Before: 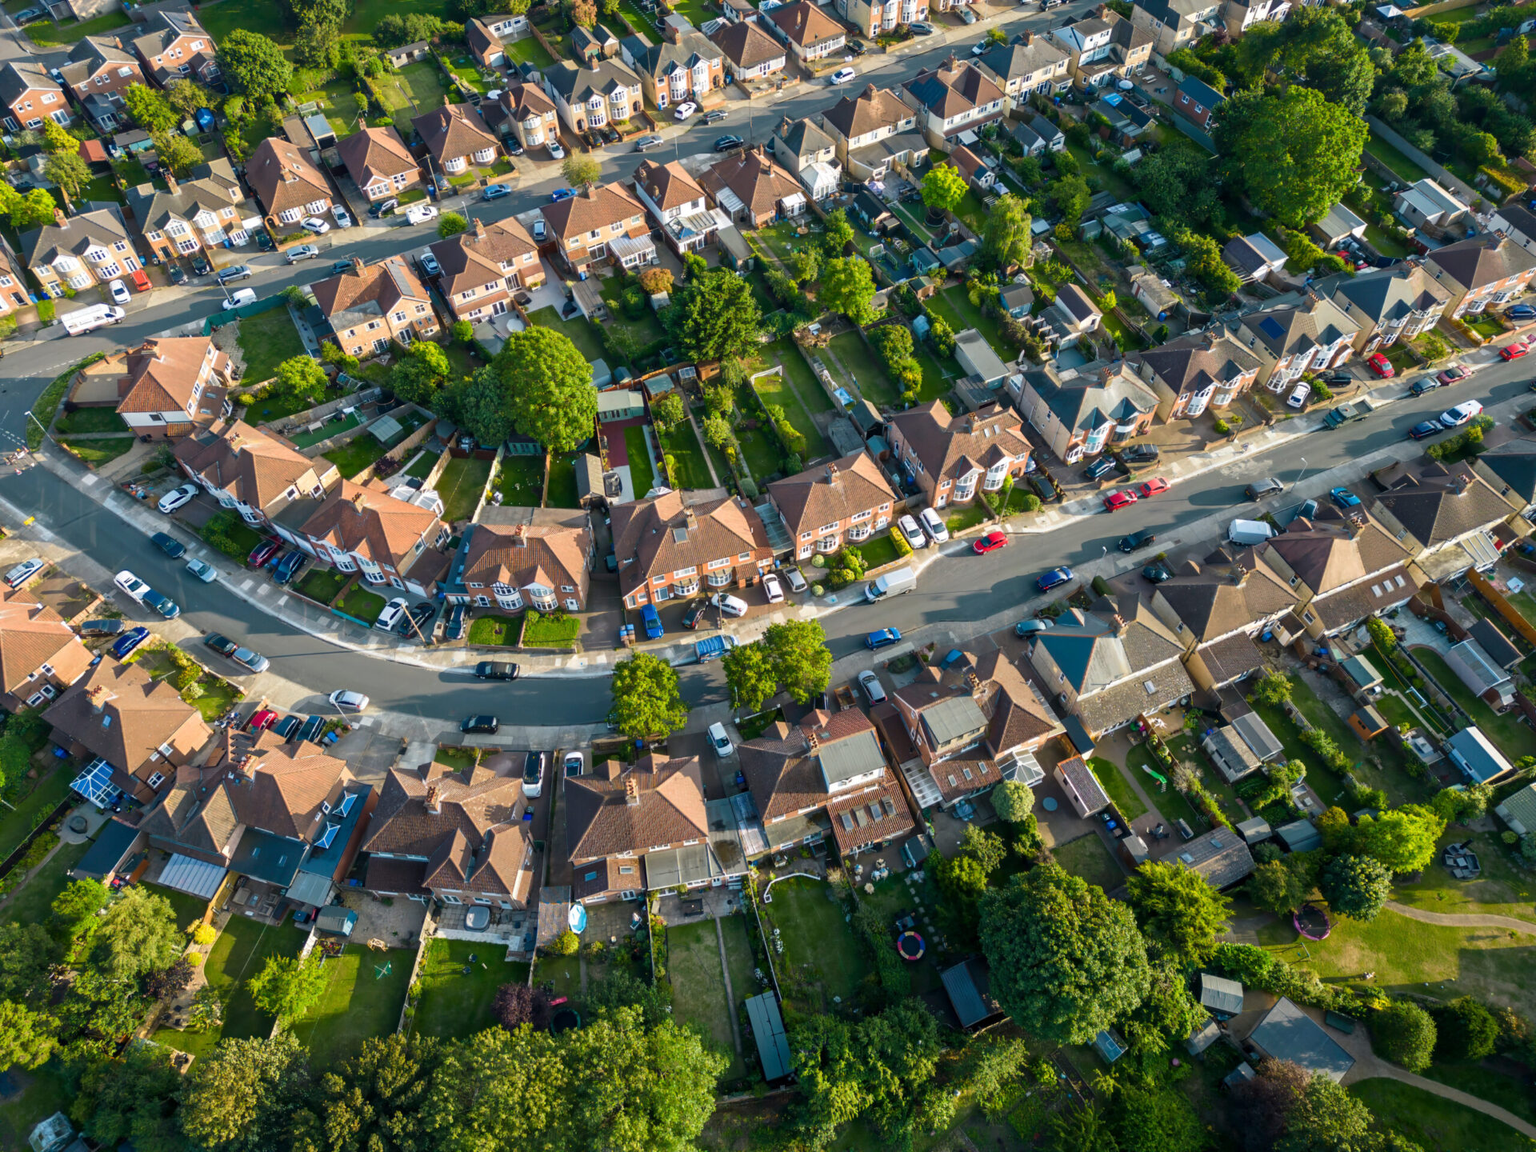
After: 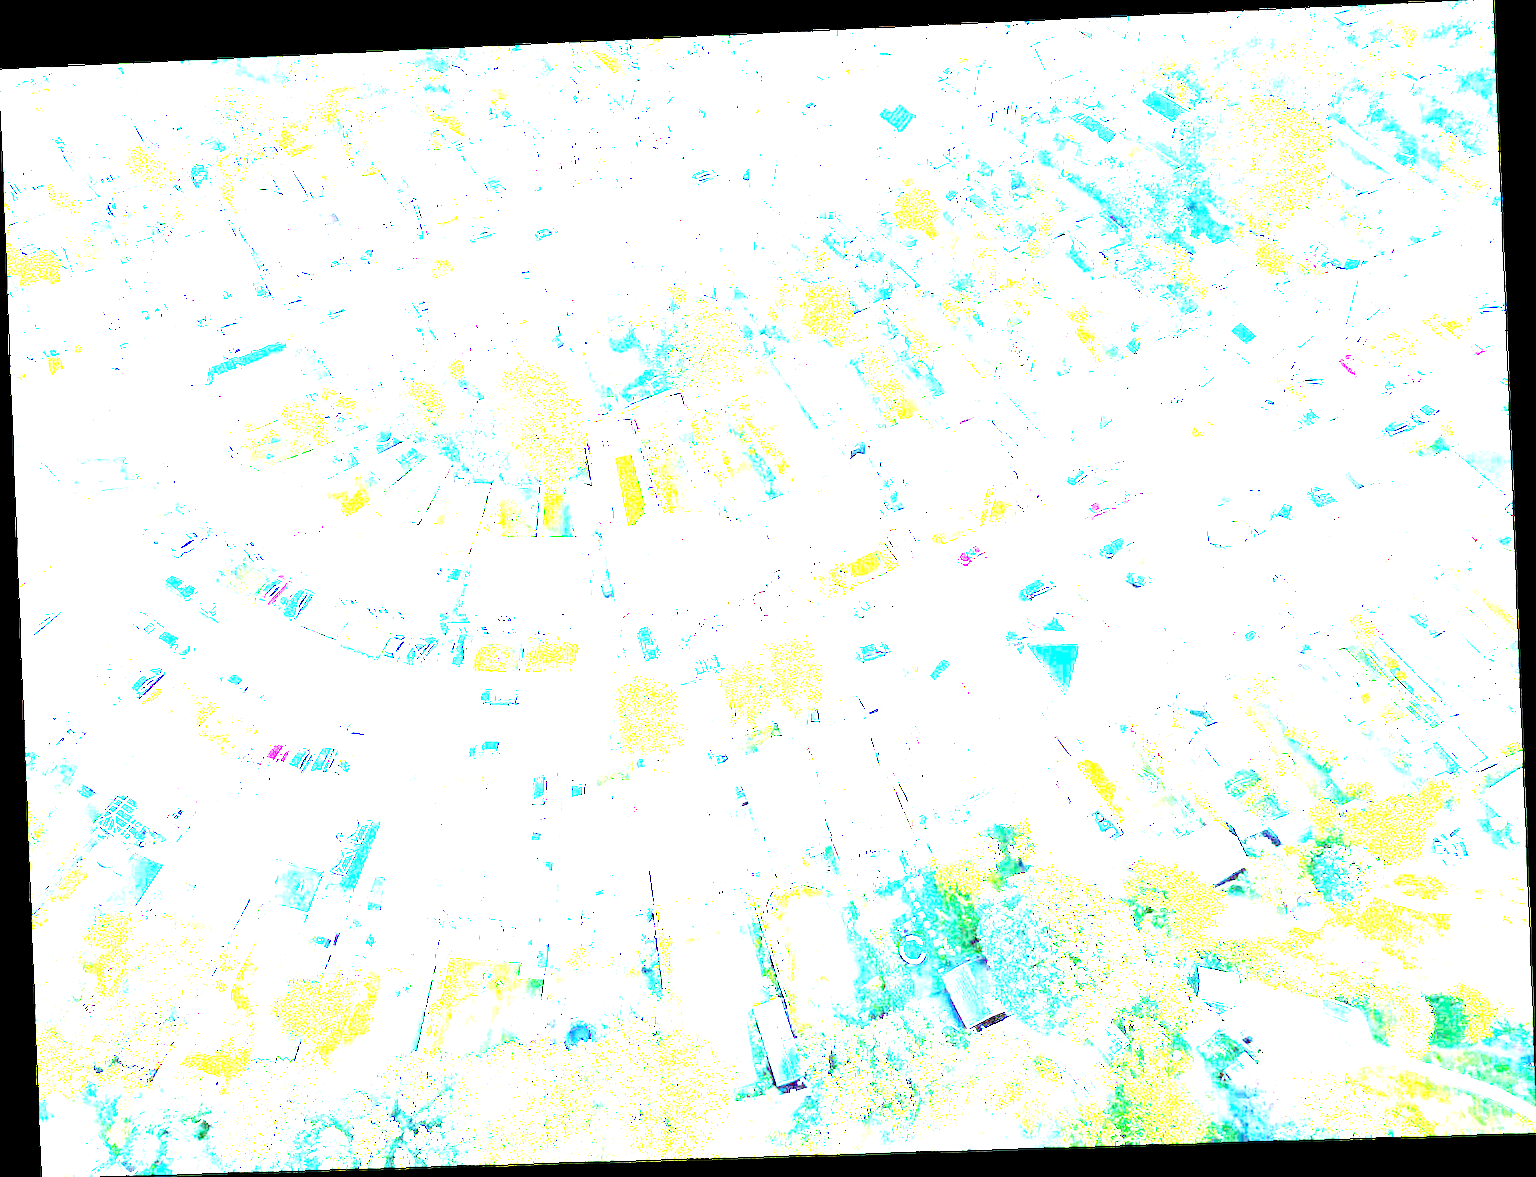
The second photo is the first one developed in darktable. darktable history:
rotate and perspective: rotation -2.22°, lens shift (horizontal) -0.022, automatic cropping off
exposure: exposure 8 EV, compensate highlight preservation false
